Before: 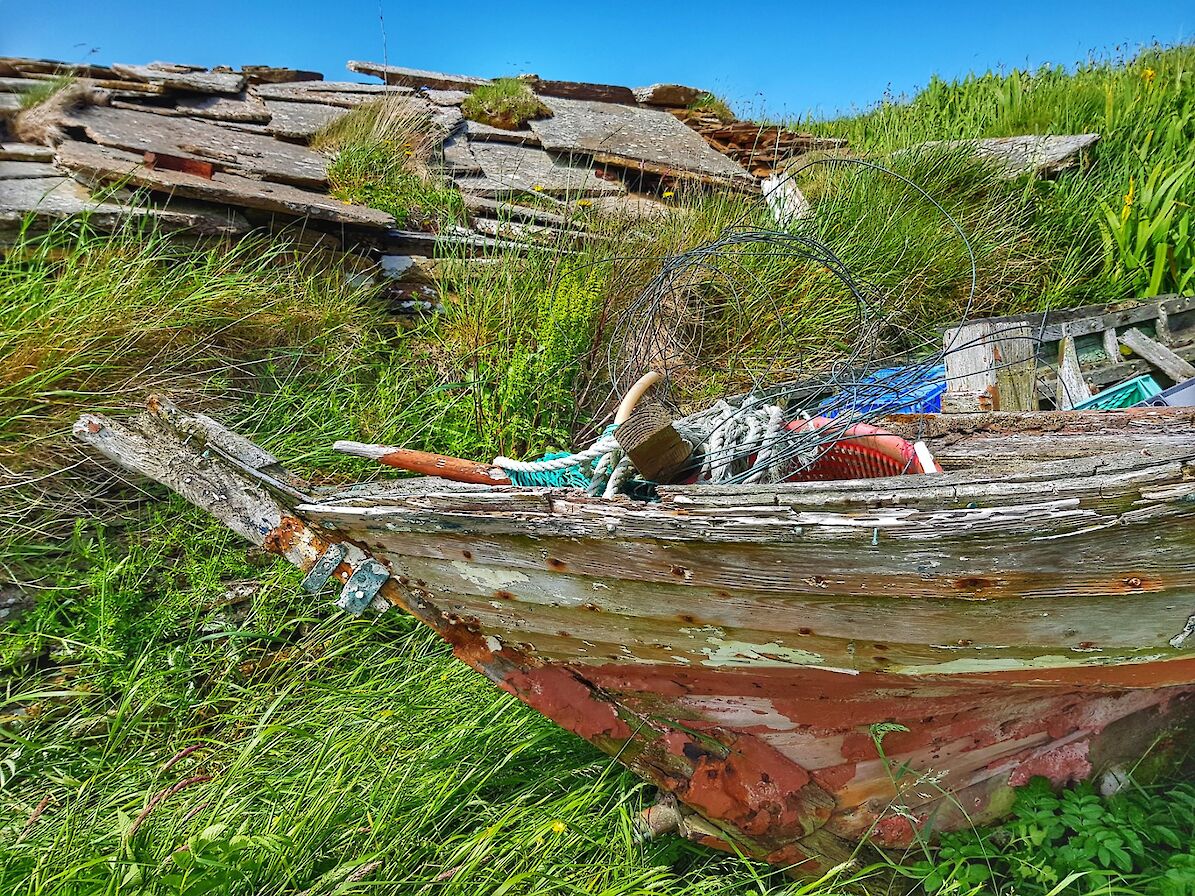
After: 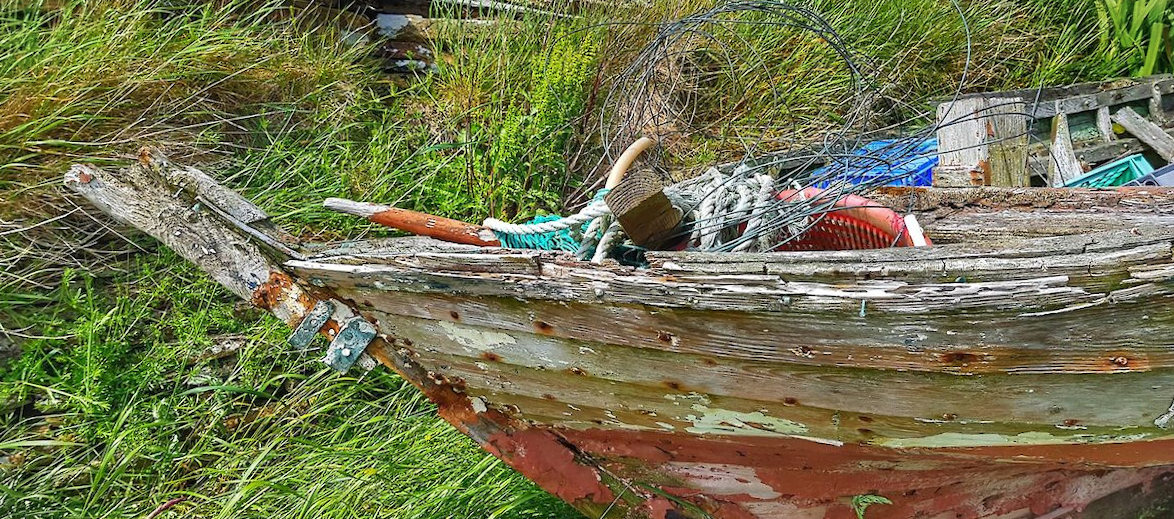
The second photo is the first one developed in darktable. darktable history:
rotate and perspective: rotation 1.57°, crop left 0.018, crop right 0.982, crop top 0.039, crop bottom 0.961
crop and rotate: top 25.357%, bottom 13.942%
vignetting: fall-off start 100%, brightness -0.282, width/height ratio 1.31
